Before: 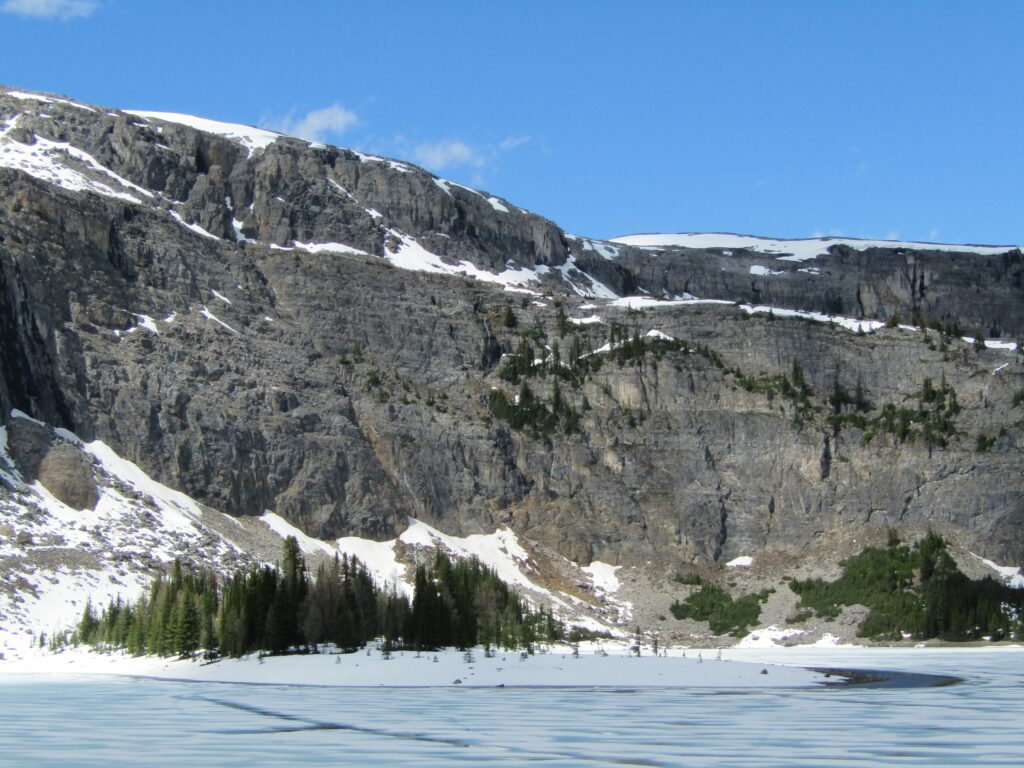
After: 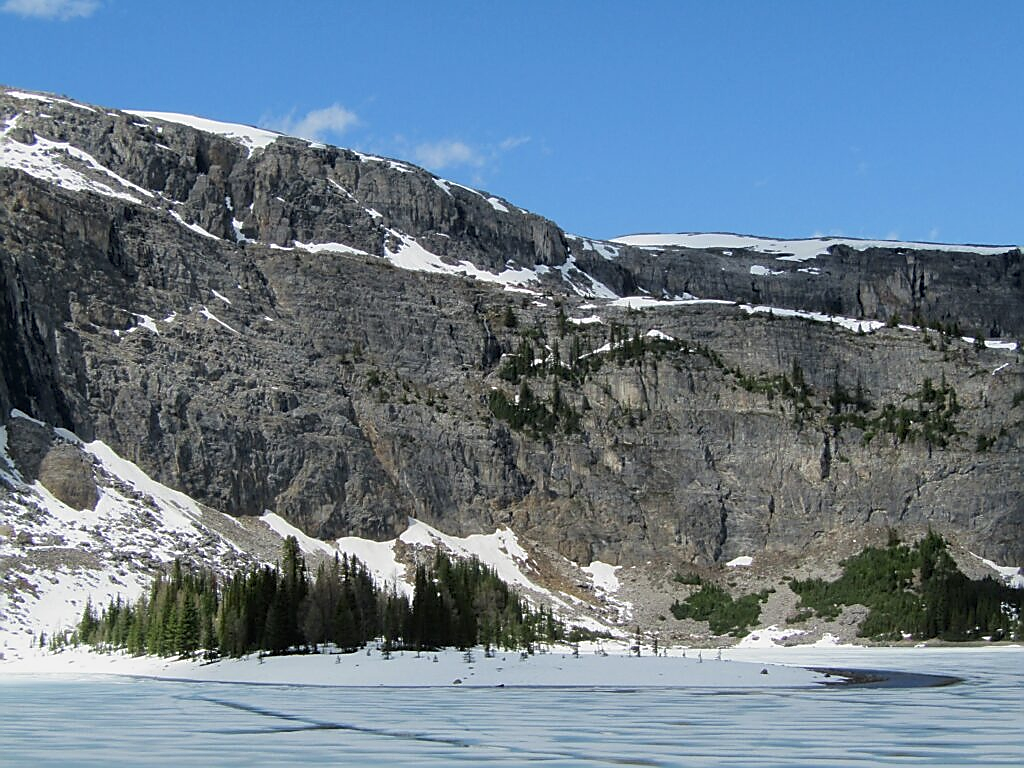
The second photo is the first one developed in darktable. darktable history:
sharpen: radius 1.388, amount 1.265, threshold 0.7
local contrast: highlights 101%, shadows 99%, detail 119%, midtone range 0.2
exposure: exposure -0.246 EV, compensate highlight preservation false
